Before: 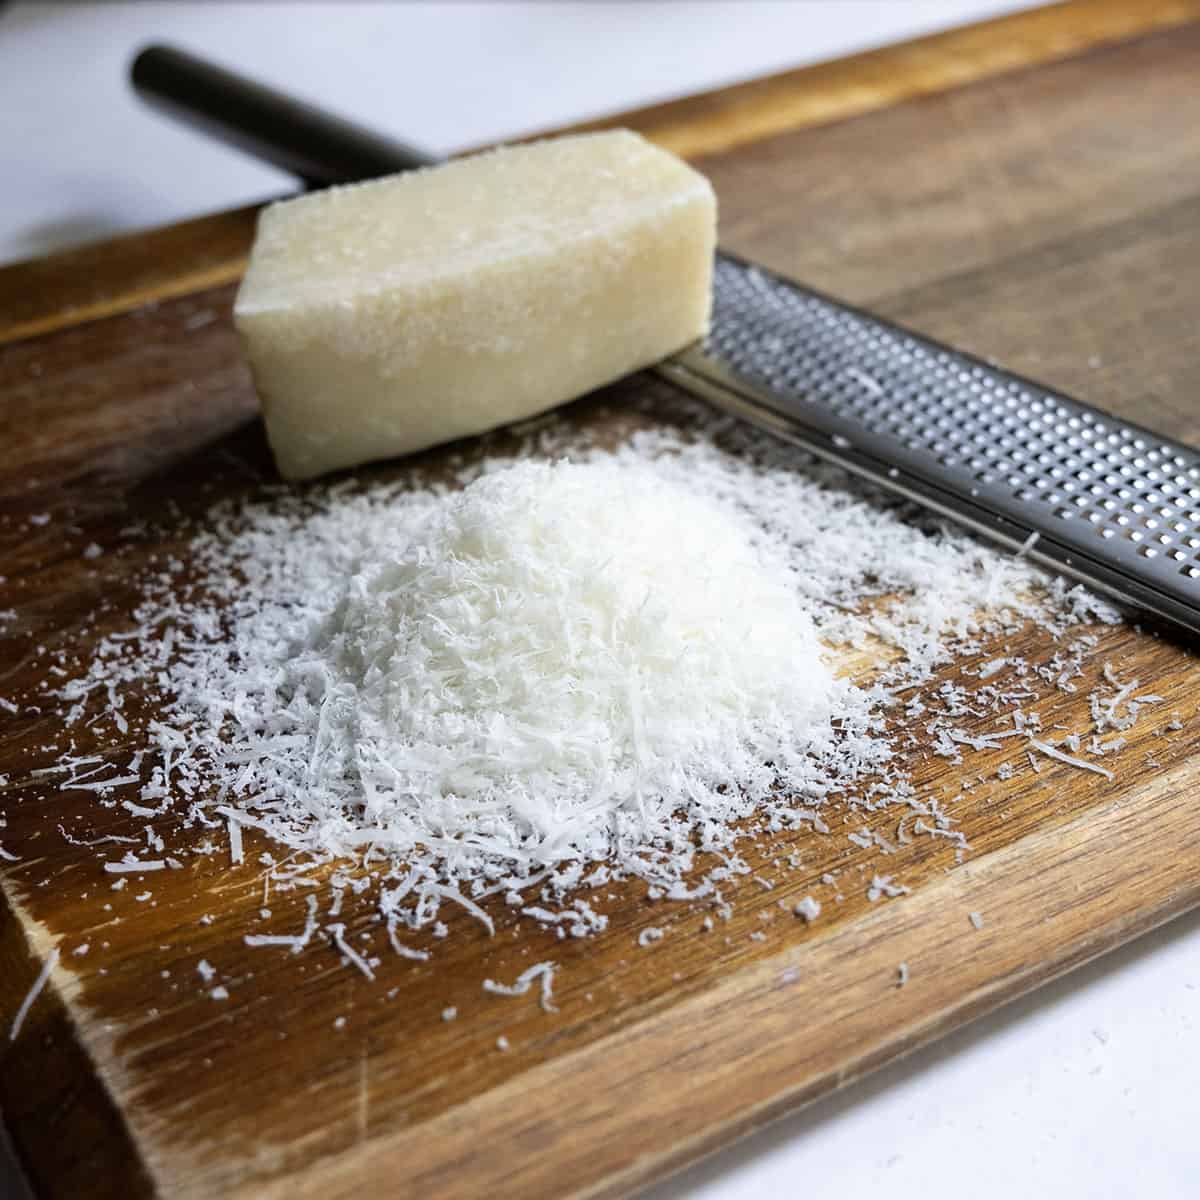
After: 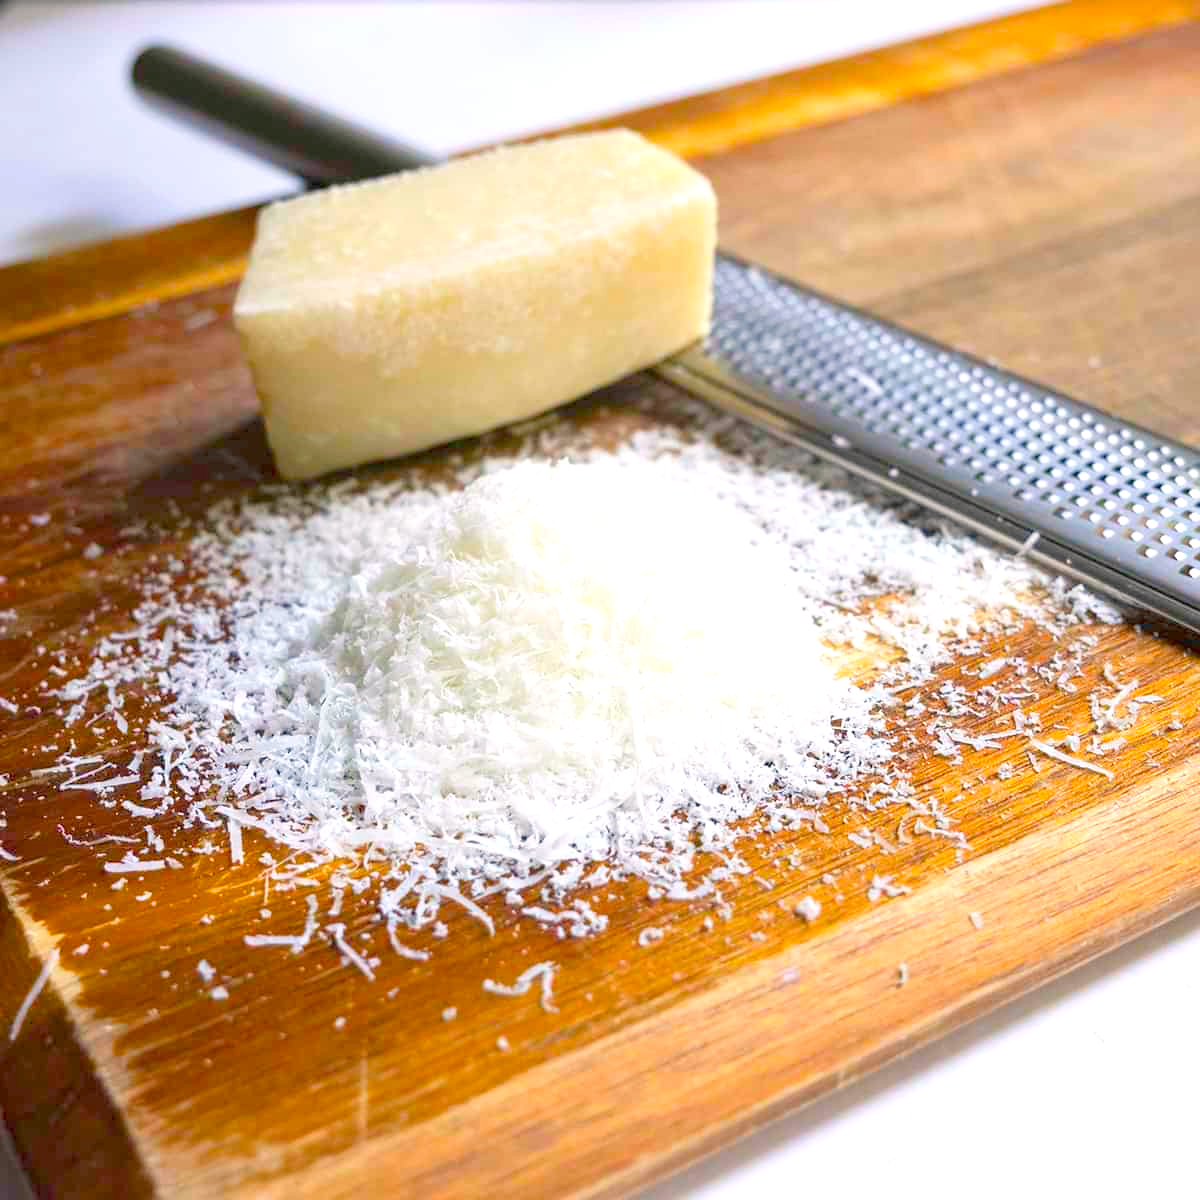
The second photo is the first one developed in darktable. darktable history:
color balance rgb: highlights gain › chroma 1.345%, highlights gain › hue 55.13°, linear chroma grading › global chroma 9.116%, perceptual saturation grading › global saturation 19.306%, perceptual brilliance grading › global brilliance 2.736%, perceptual brilliance grading › highlights -3.044%, perceptual brilliance grading › shadows 2.656%, contrast -29.989%
exposure: black level correction 0, exposure 1.572 EV, compensate highlight preservation false
